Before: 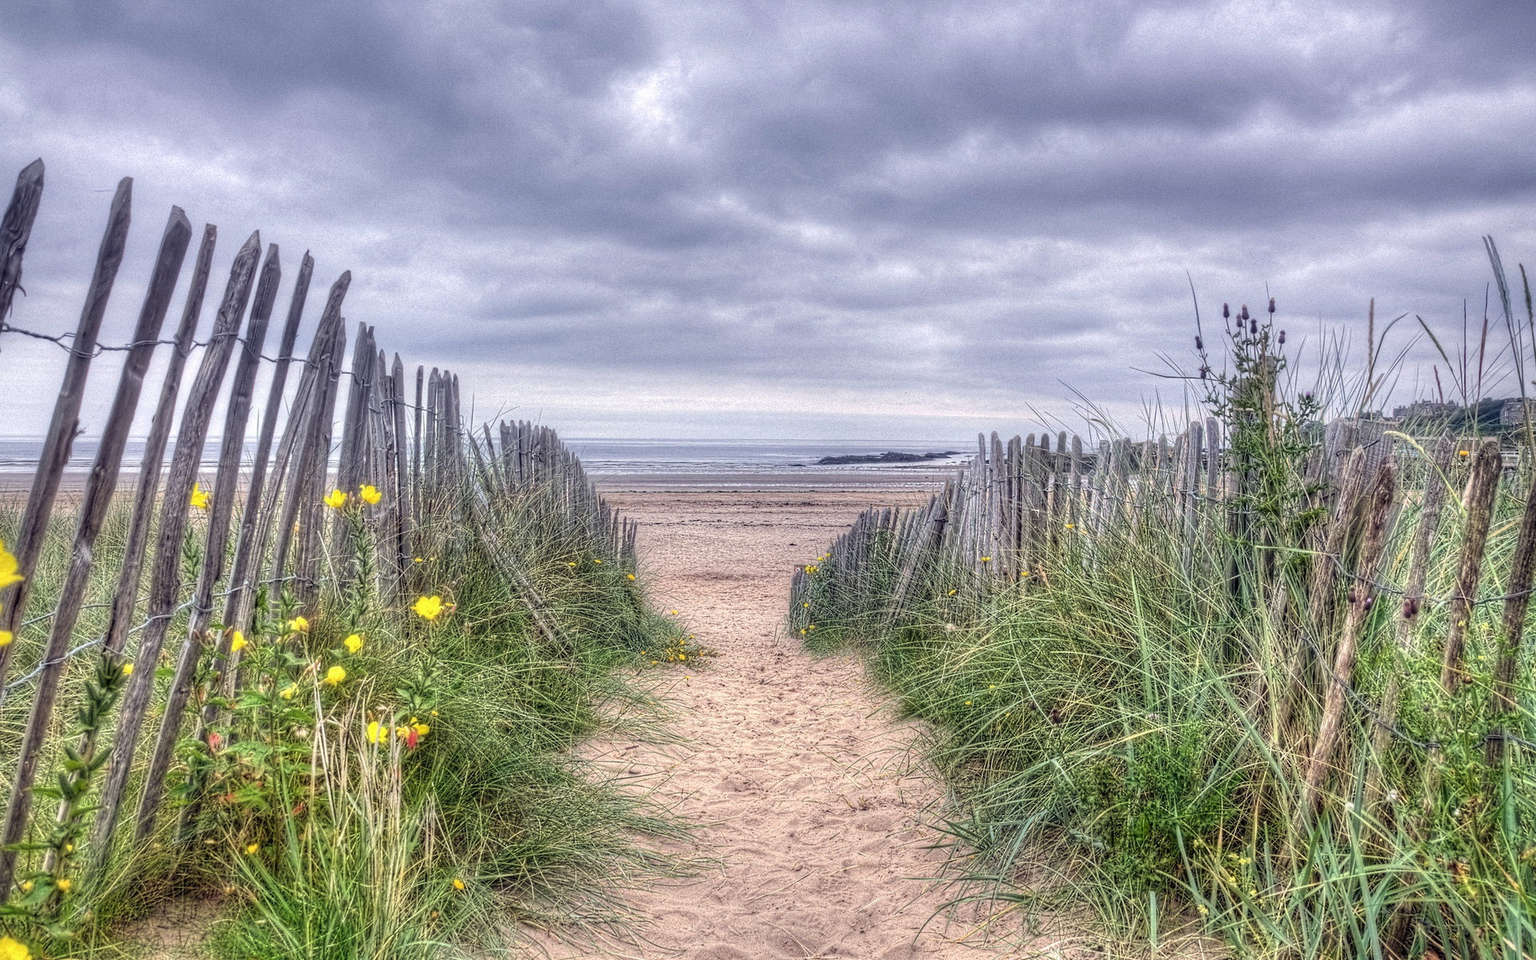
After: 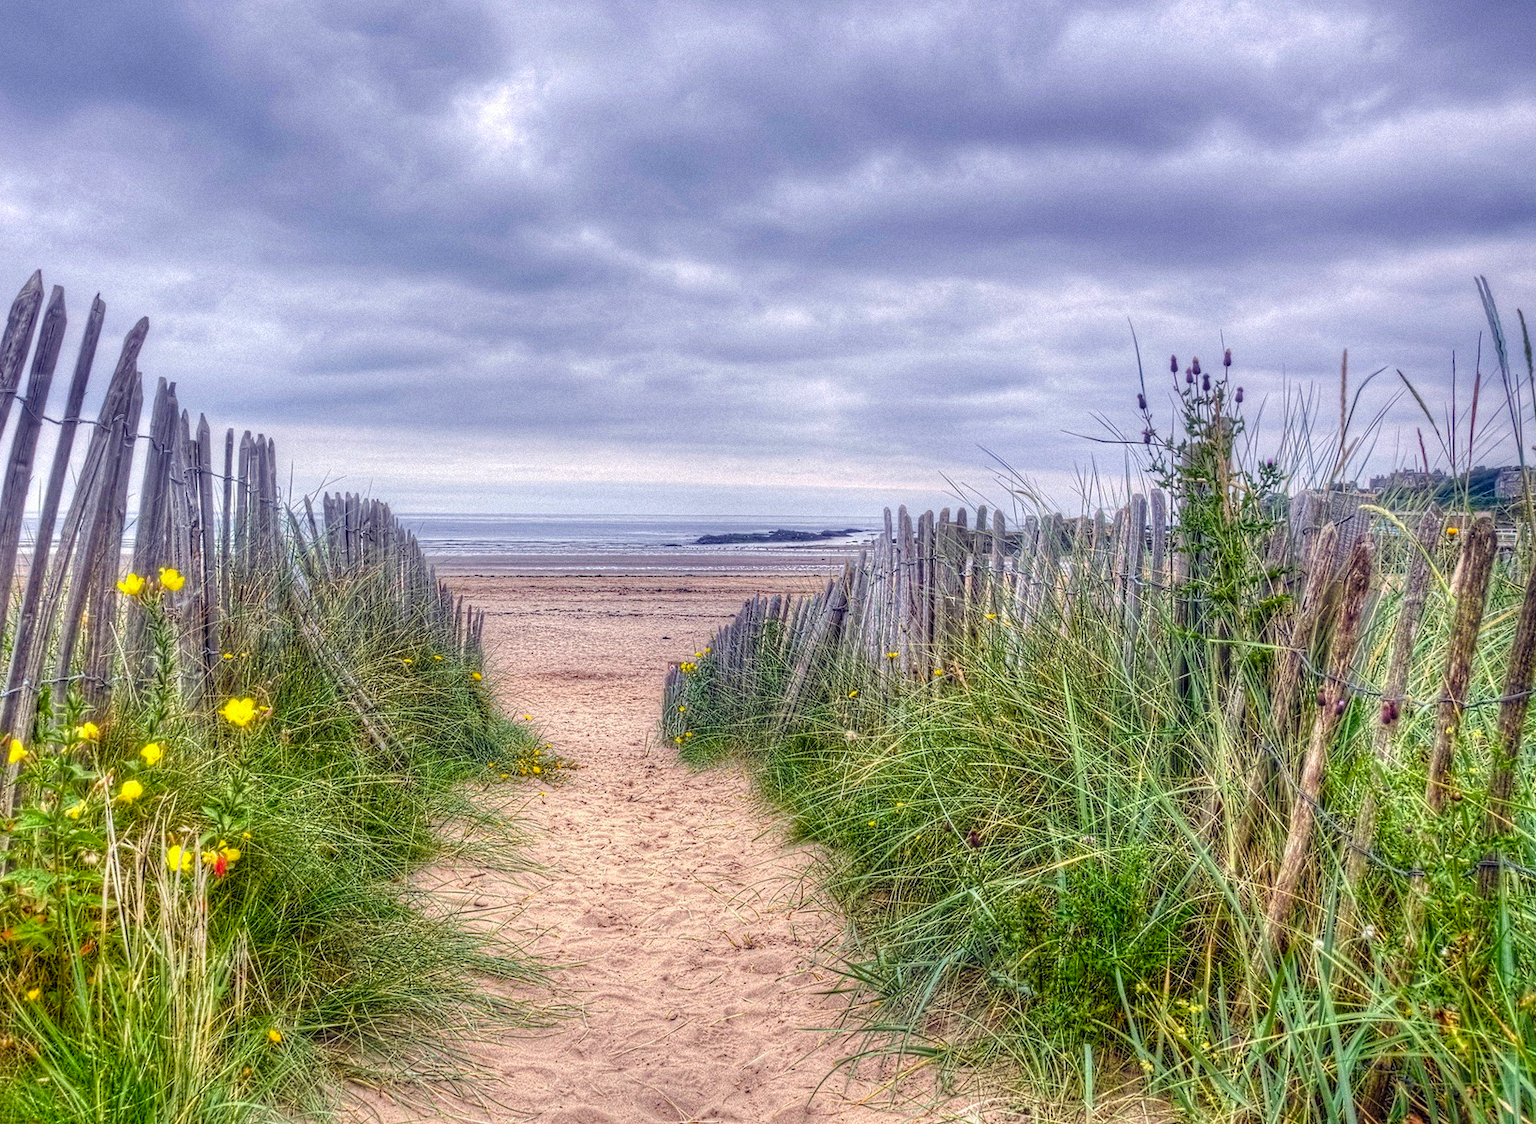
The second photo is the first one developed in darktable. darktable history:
rotate and perspective: automatic cropping off
color balance rgb: perceptual saturation grading › global saturation 20%, perceptual saturation grading › highlights -25%, perceptual saturation grading › shadows 50.52%, global vibrance 40.24%
crop and rotate: left 14.584%
